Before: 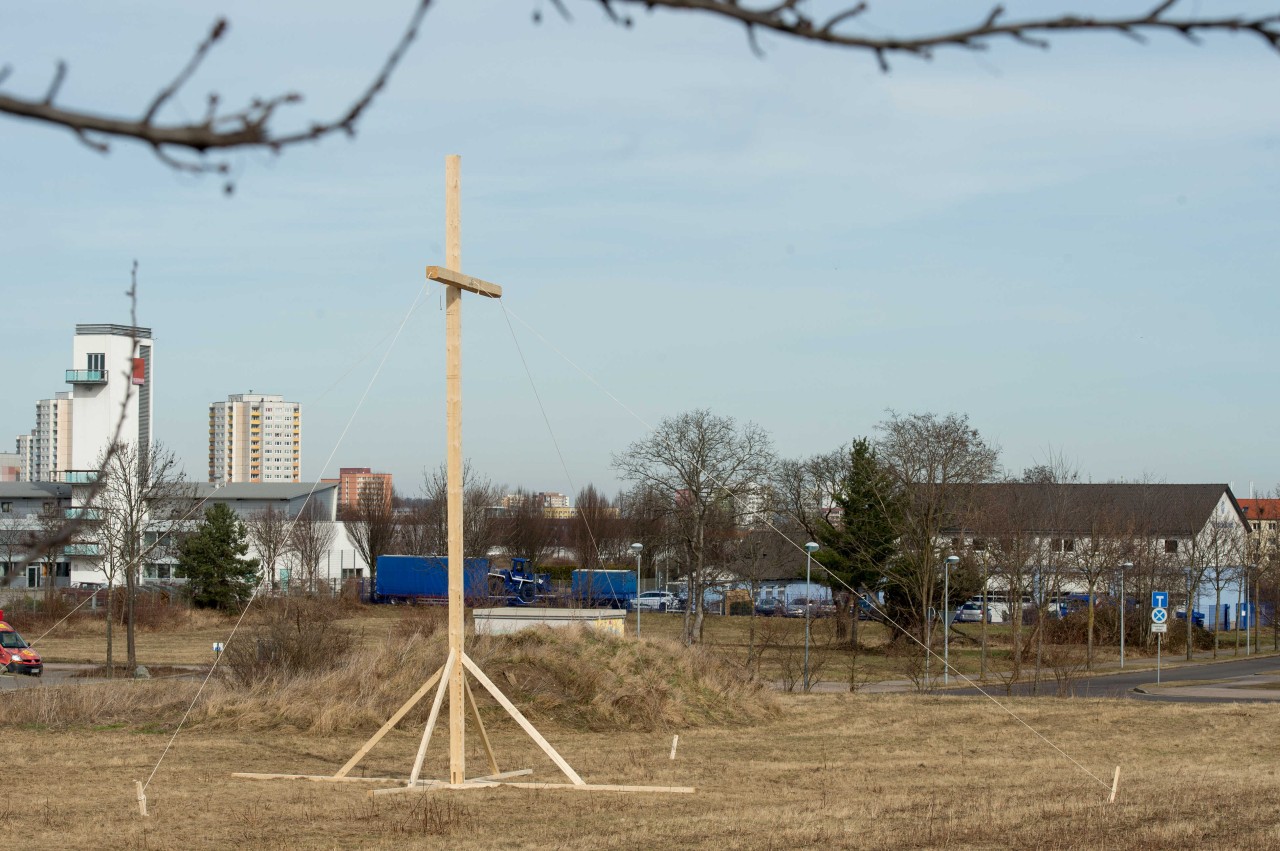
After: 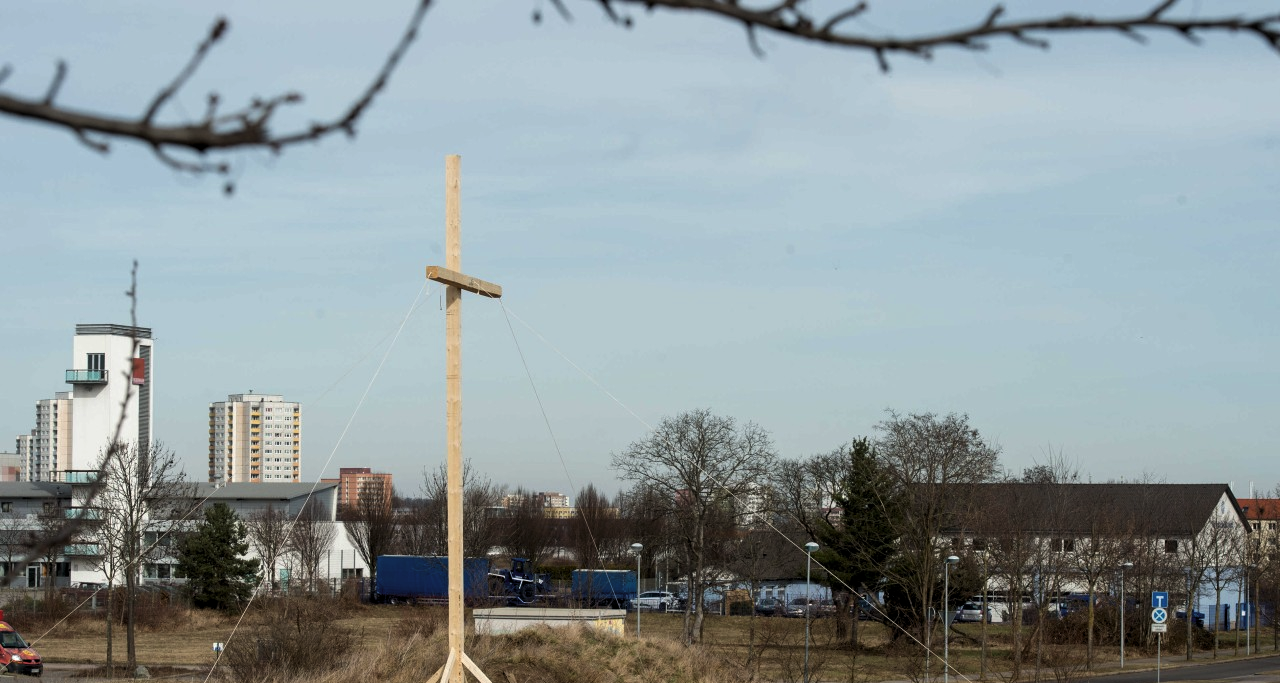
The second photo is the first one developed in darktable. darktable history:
crop: bottom 19.644%
levels: levels [0.029, 0.545, 0.971]
